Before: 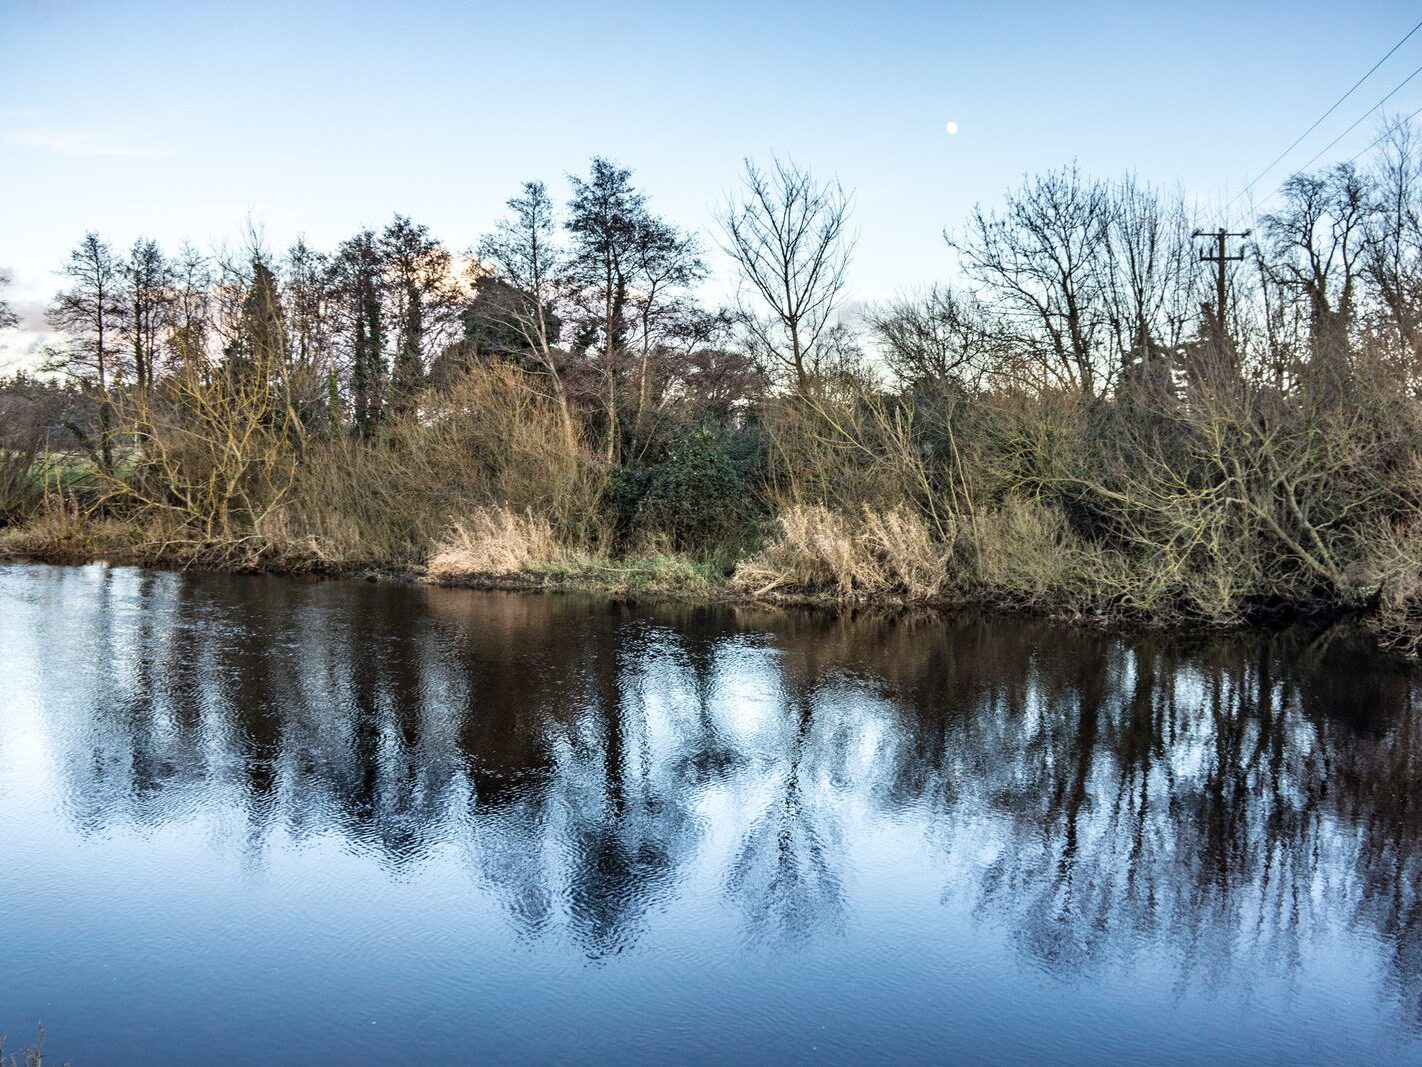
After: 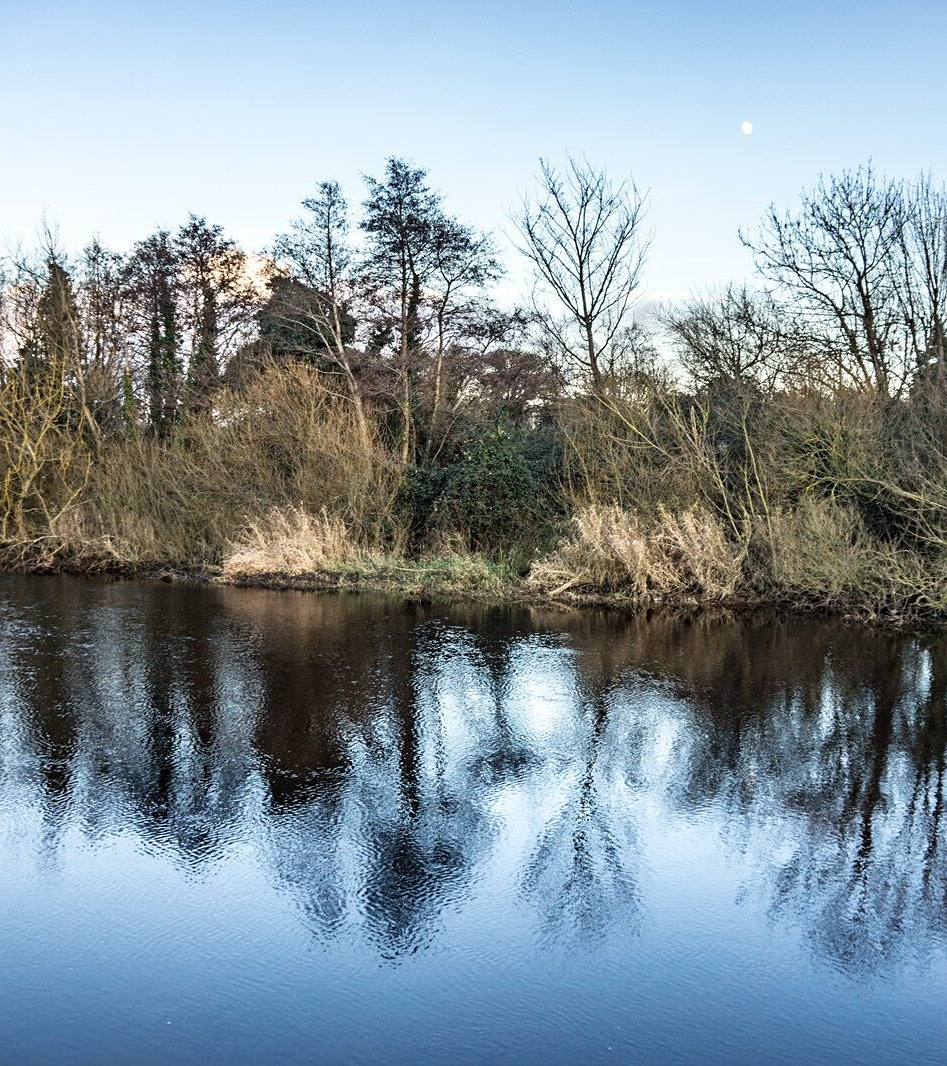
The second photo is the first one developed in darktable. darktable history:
crop and rotate: left 14.466%, right 18.913%
sharpen: amount 0.208
